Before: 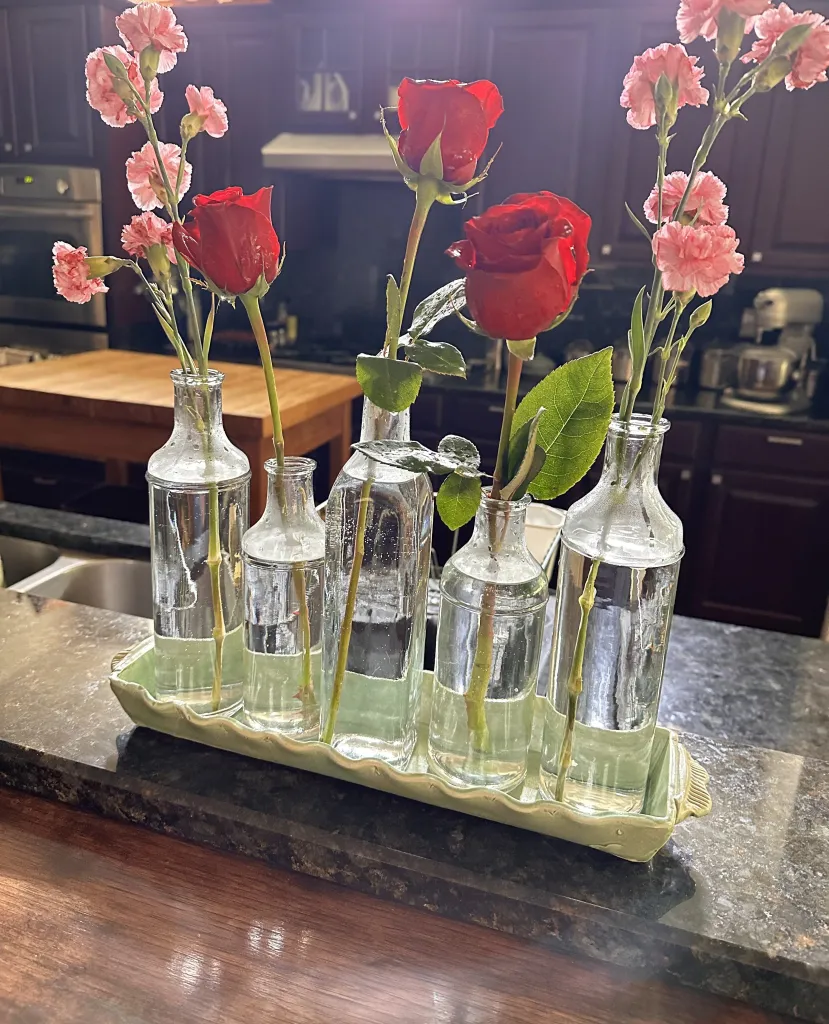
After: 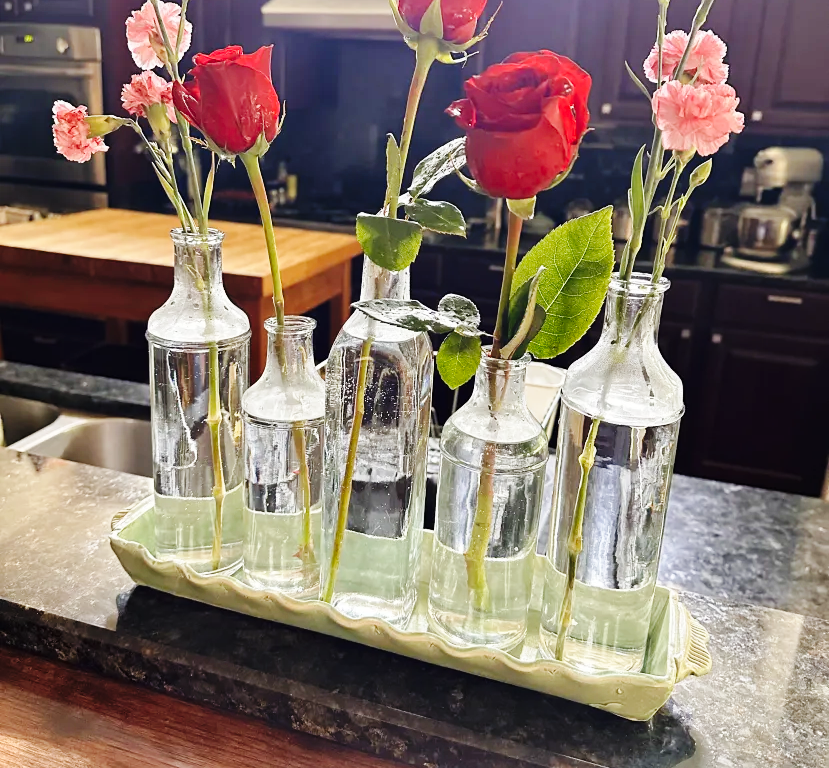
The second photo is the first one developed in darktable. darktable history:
crop: top 13.819%, bottom 11.169%
base curve: curves: ch0 [(0, 0) (0.036, 0.025) (0.121, 0.166) (0.206, 0.329) (0.605, 0.79) (1, 1)], preserve colors none
